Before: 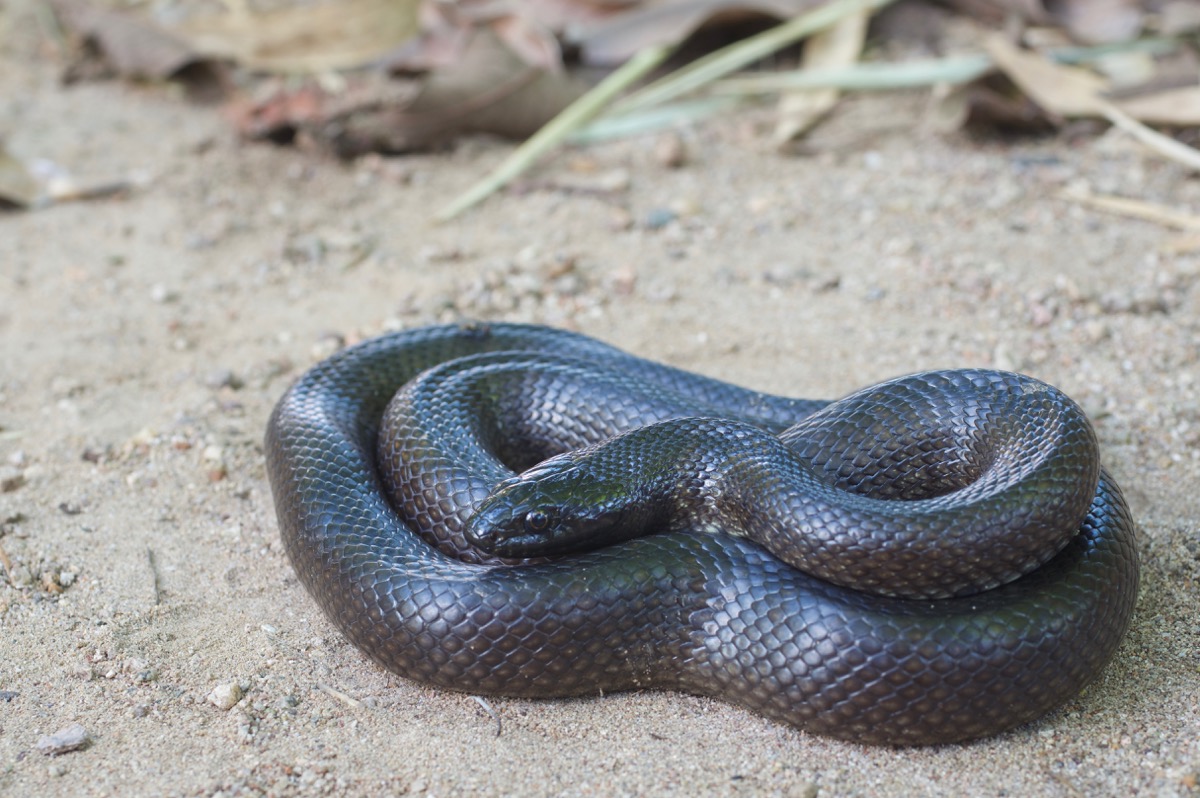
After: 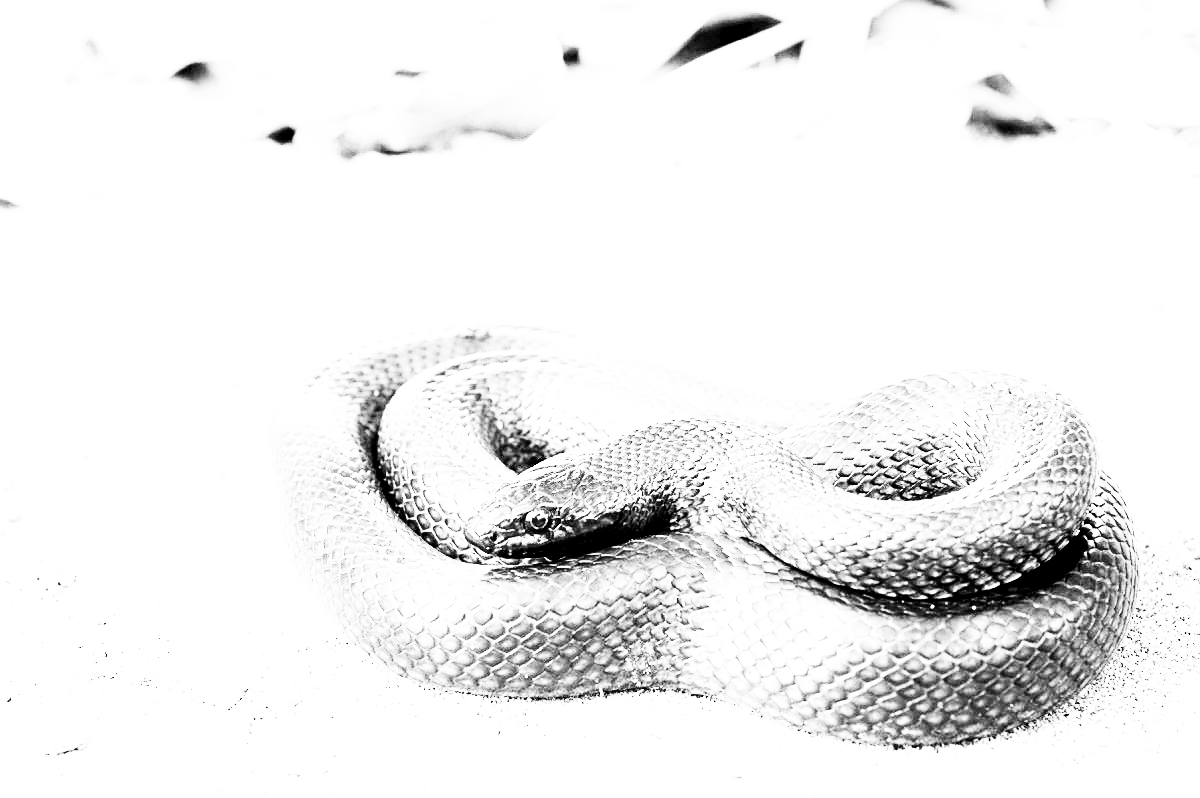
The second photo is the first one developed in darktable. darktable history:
sharpen: on, module defaults
base curve: curves: ch0 [(0, 0) (0.012, 0.01) (0.073, 0.168) (0.31, 0.711) (0.645, 0.957) (1, 1)], preserve colors none
contrast brightness saturation: contrast 0.53, brightness 0.47, saturation -1
exposure: black level correction 0.016, exposure 1.774 EV, compensate highlight preservation false
